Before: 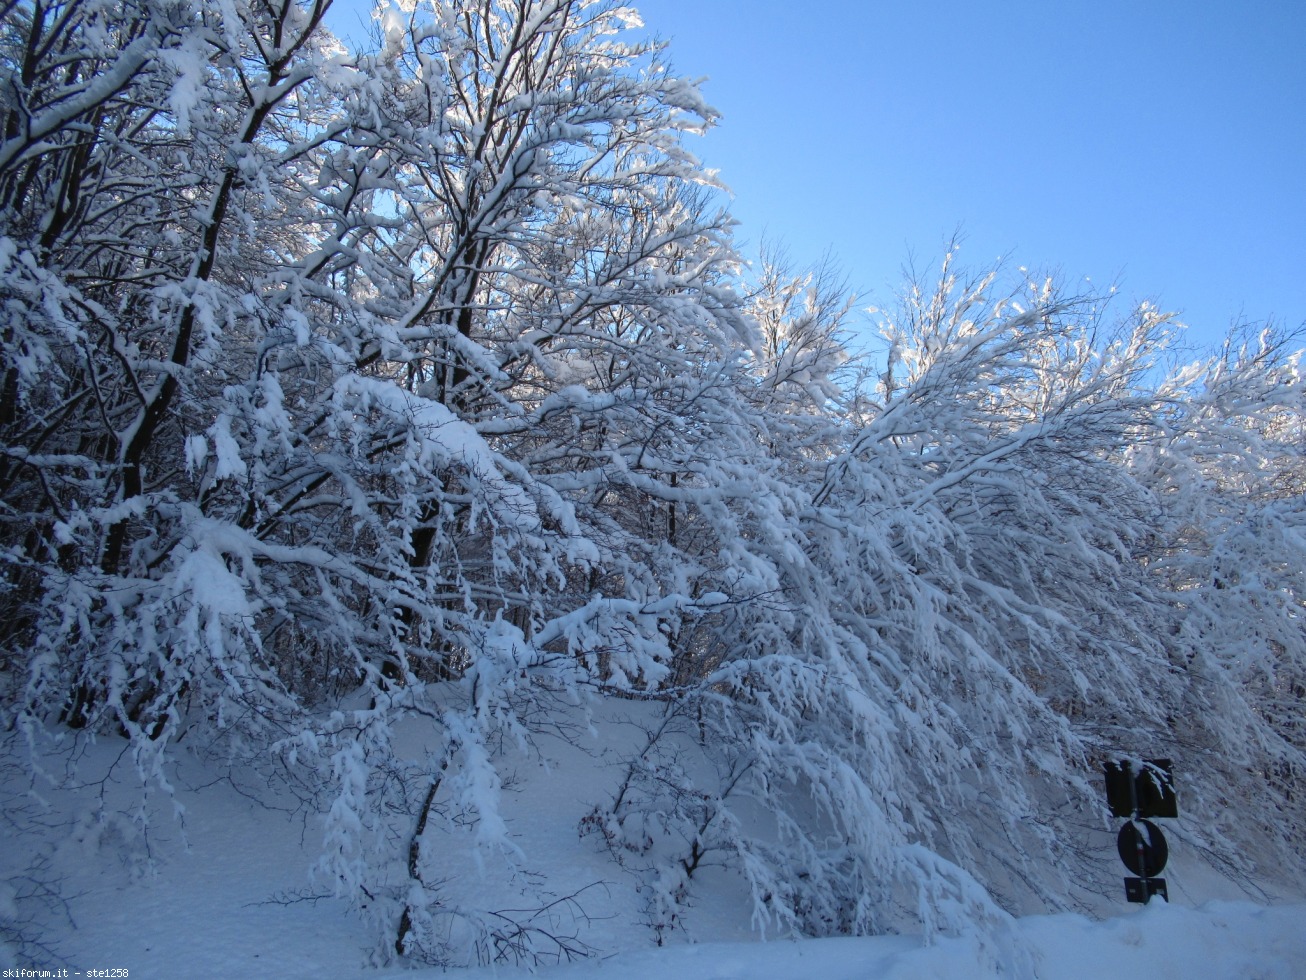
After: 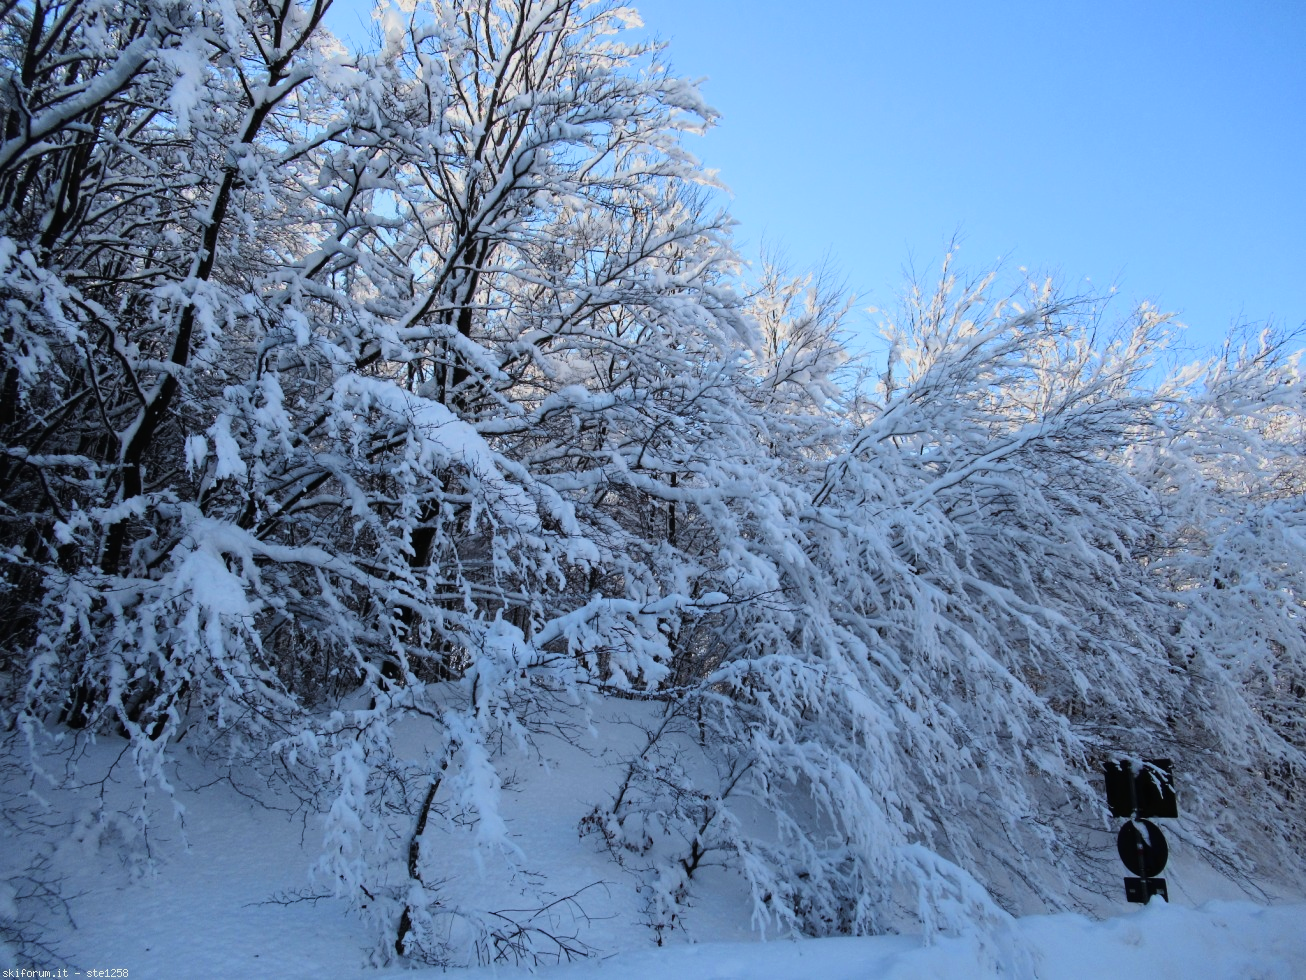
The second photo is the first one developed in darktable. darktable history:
tone curve: curves: ch0 [(0, 0) (0.128, 0.068) (0.292, 0.274) (0.453, 0.507) (0.653, 0.717) (0.785, 0.817) (0.995, 0.917)]; ch1 [(0, 0) (0.384, 0.365) (0.463, 0.447) (0.486, 0.474) (0.503, 0.497) (0.52, 0.525) (0.559, 0.591) (0.583, 0.623) (0.672, 0.699) (0.766, 0.773) (1, 1)]; ch2 [(0, 0) (0.374, 0.344) (0.446, 0.443) (0.501, 0.5) (0.527, 0.549) (0.565, 0.582) (0.624, 0.632) (1, 1)], color space Lab, linked channels, preserve colors none
